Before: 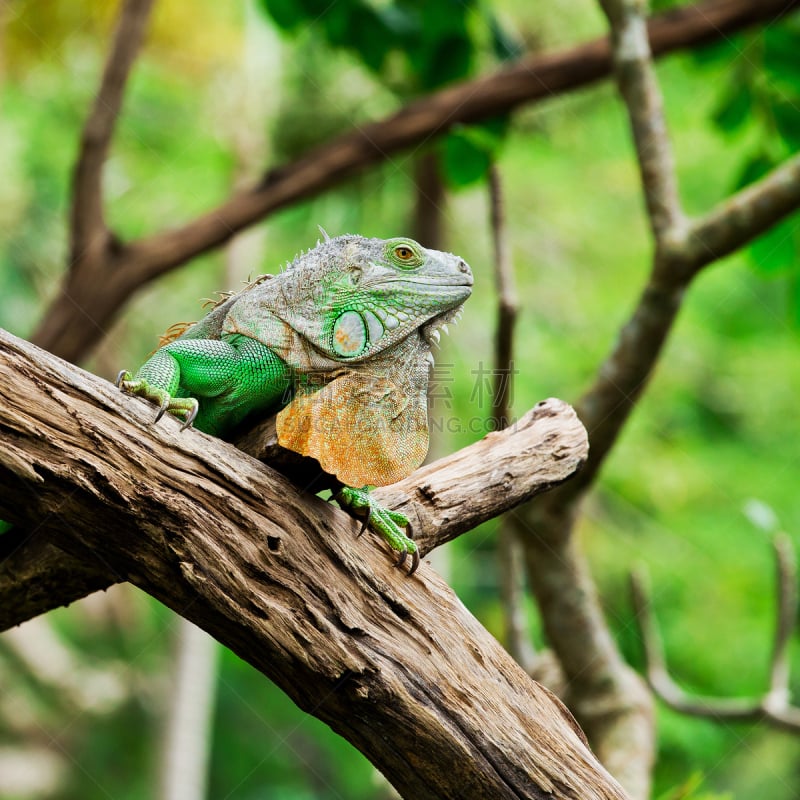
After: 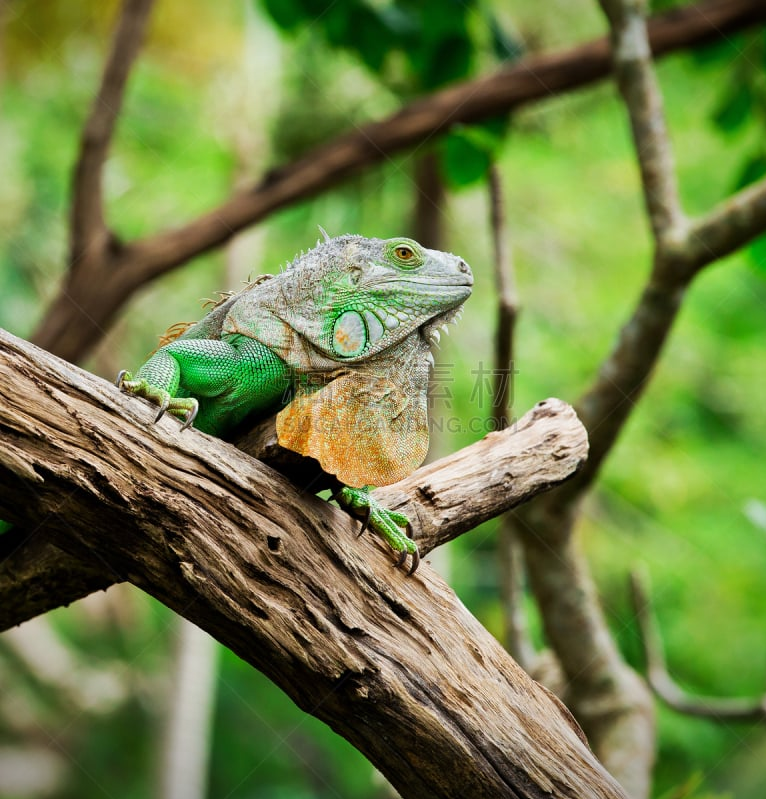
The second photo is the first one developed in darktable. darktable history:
crop: right 4.126%, bottom 0.031%
vignetting: fall-off start 97.23%, saturation -0.024, center (-0.033, -0.042), width/height ratio 1.179, unbound false
